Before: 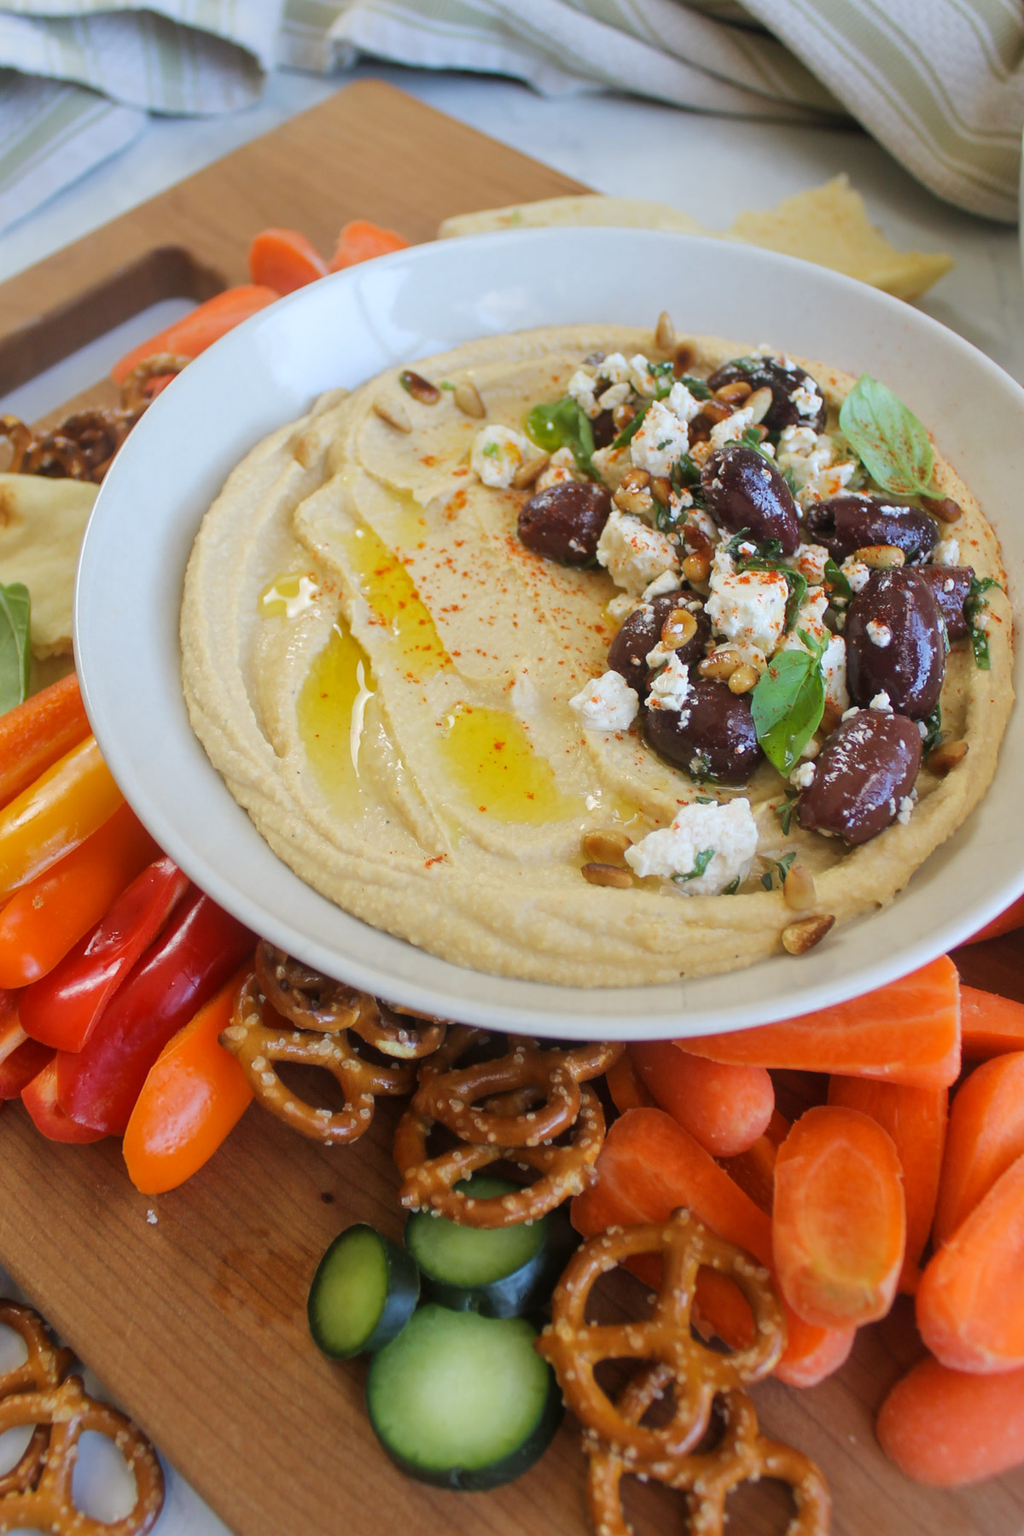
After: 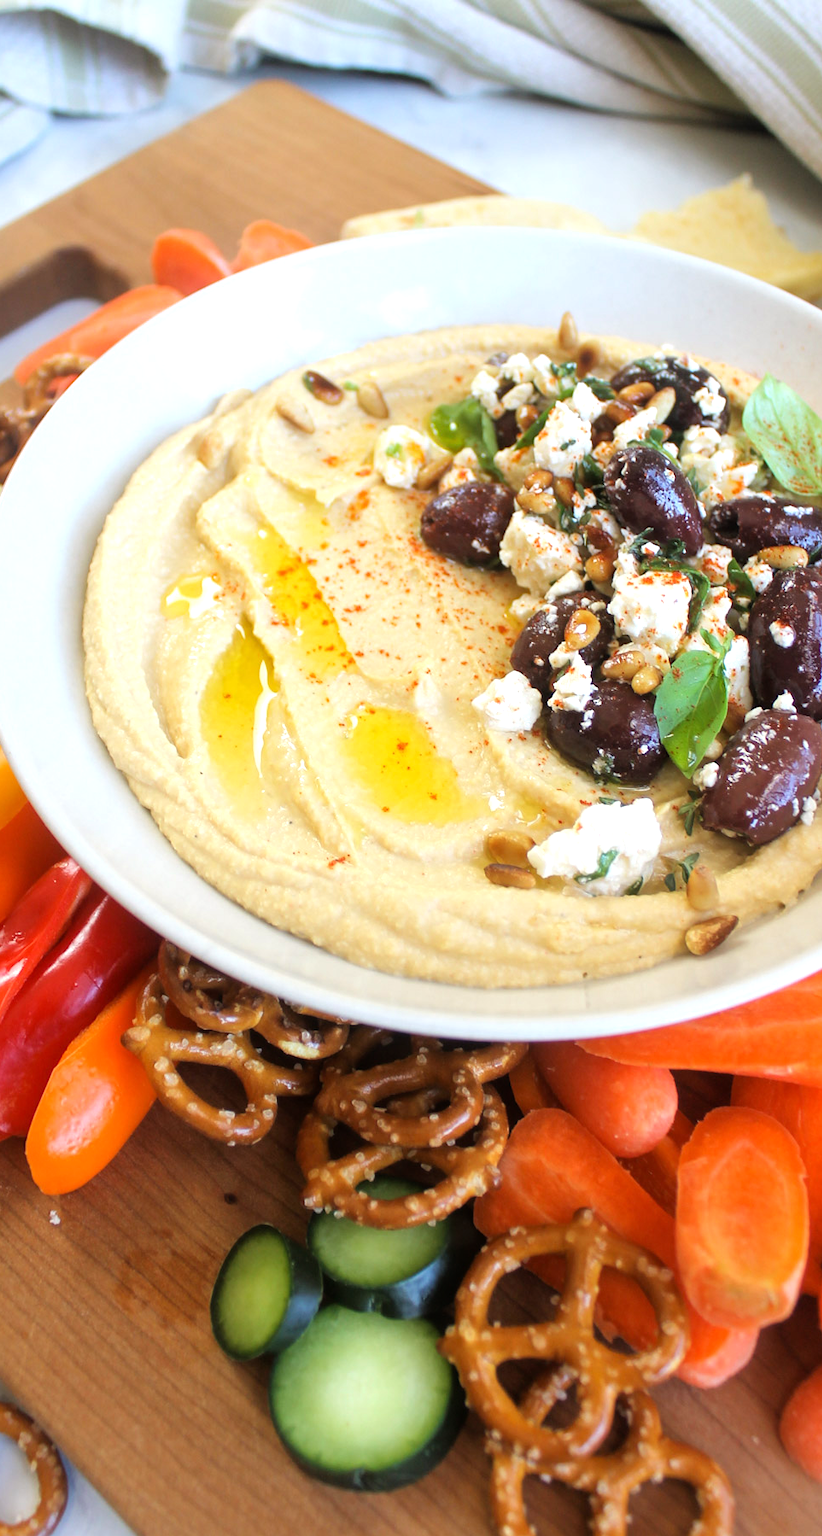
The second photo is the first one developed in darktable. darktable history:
crop and rotate: left 9.519%, right 10.202%
tone equalizer: -8 EV -0.718 EV, -7 EV -0.672 EV, -6 EV -0.572 EV, -5 EV -0.405 EV, -3 EV 0.371 EV, -2 EV 0.6 EV, -1 EV 0.685 EV, +0 EV 0.747 EV
